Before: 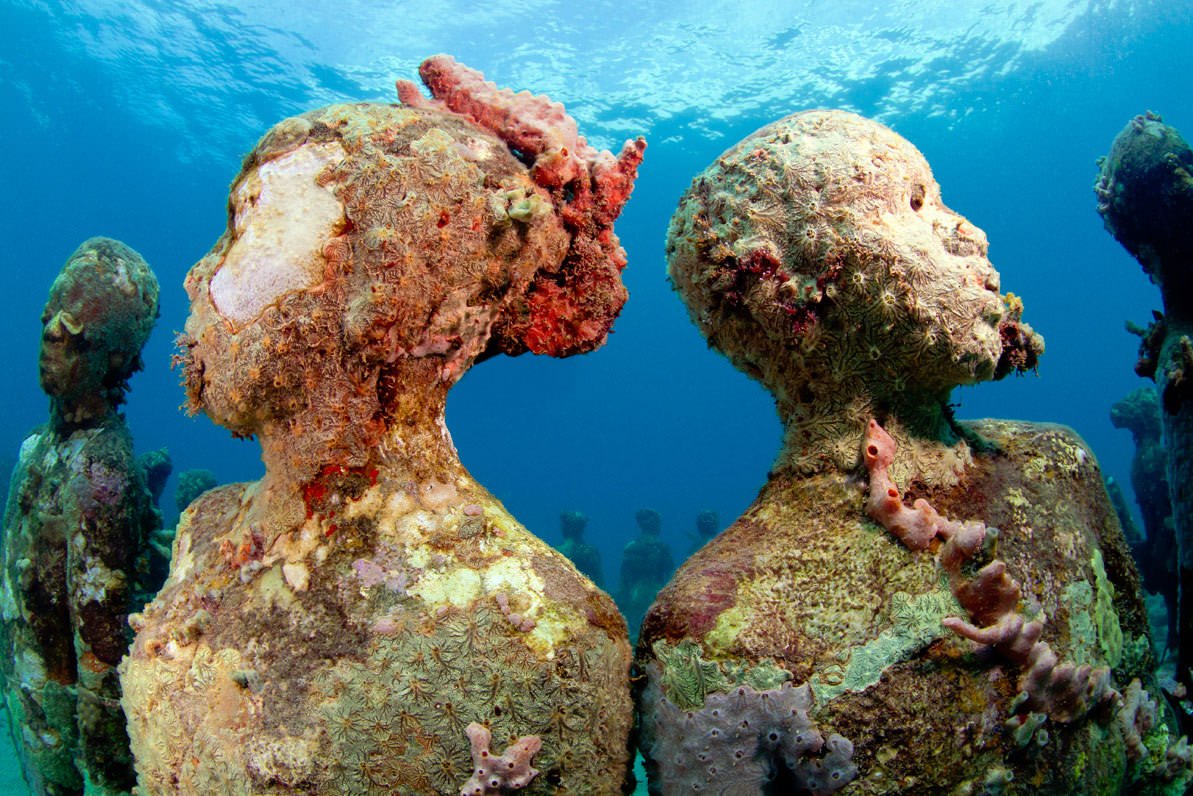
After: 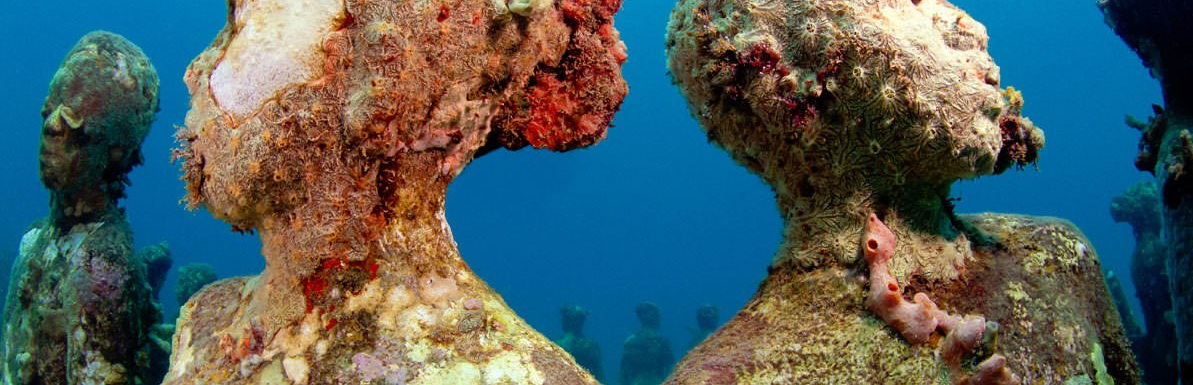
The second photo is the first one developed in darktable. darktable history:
crop and rotate: top 26.056%, bottom 25.543%
